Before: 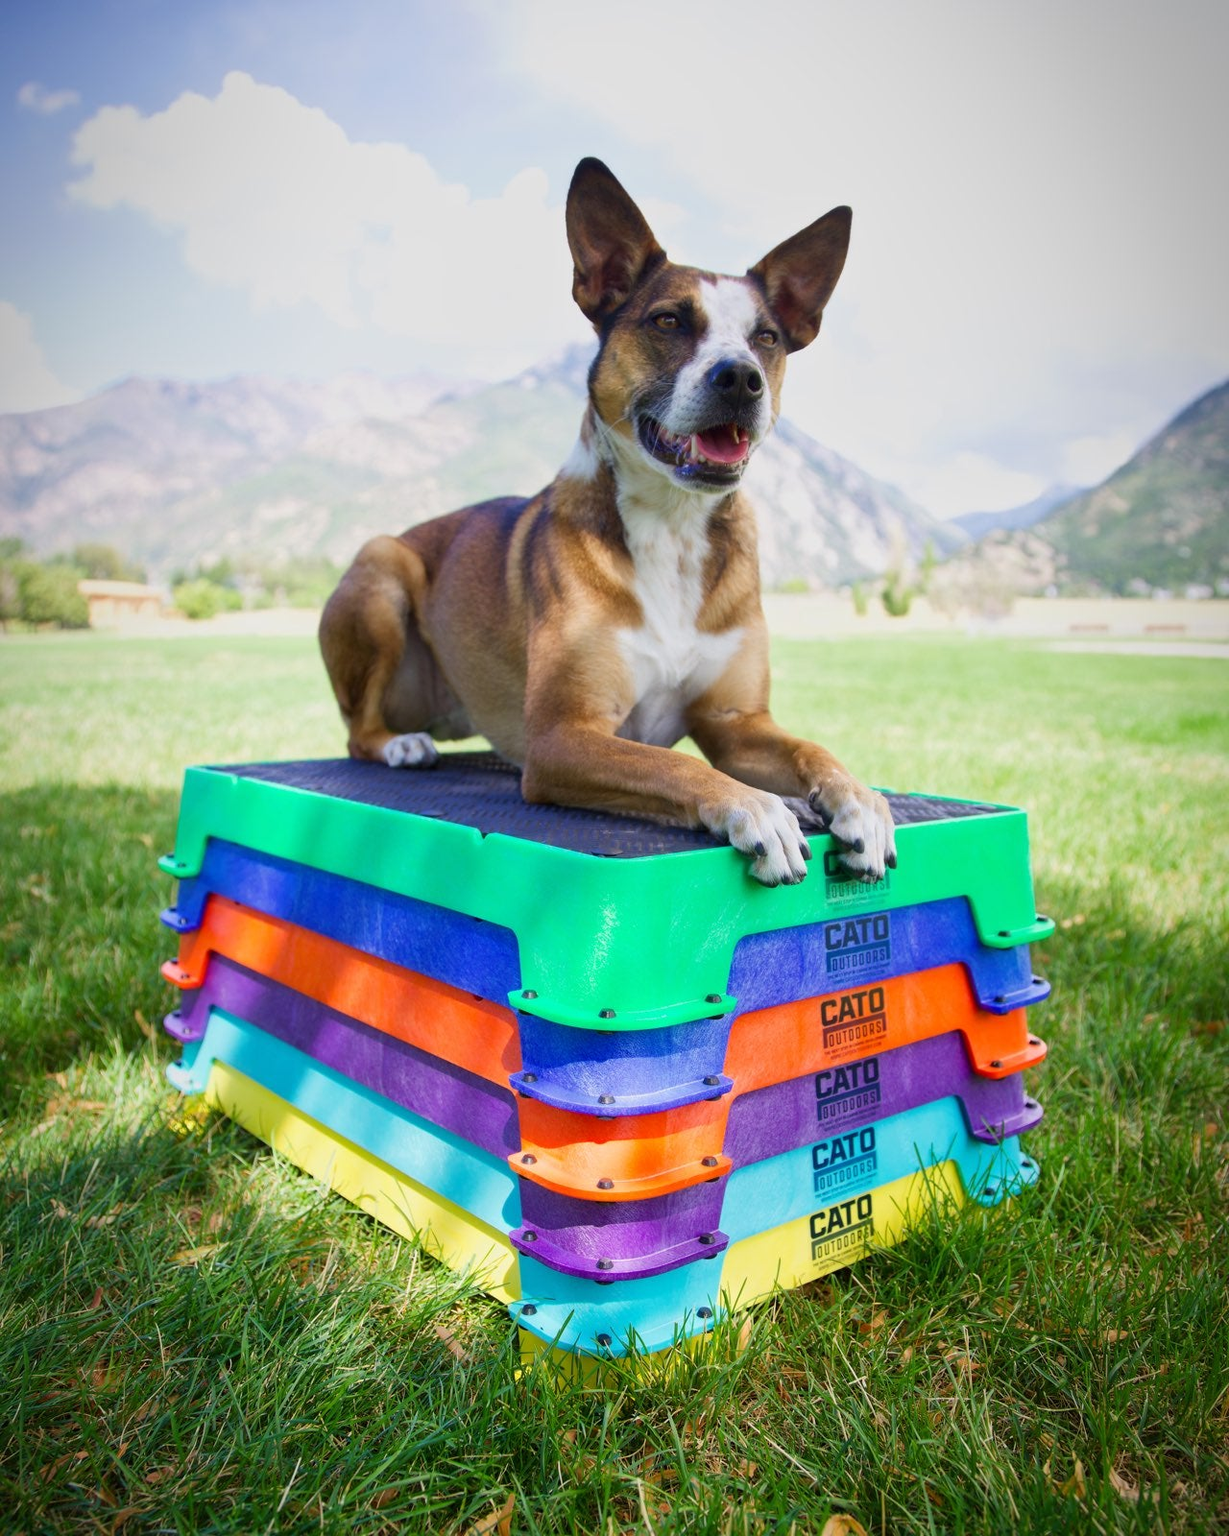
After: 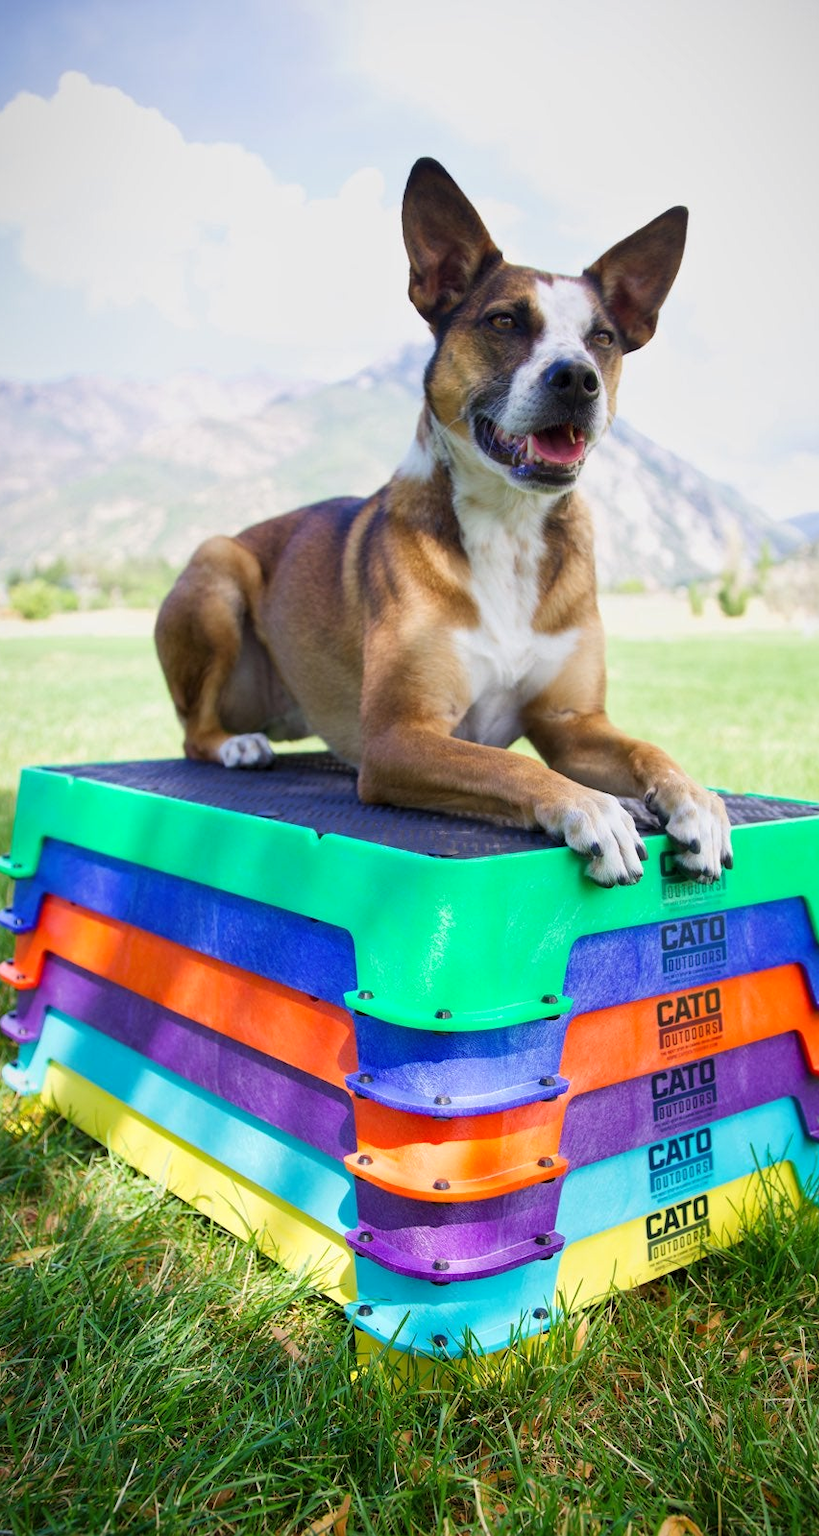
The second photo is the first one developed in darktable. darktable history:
crop and rotate: left 13.409%, right 19.924%
levels: levels [0.016, 0.492, 0.969]
